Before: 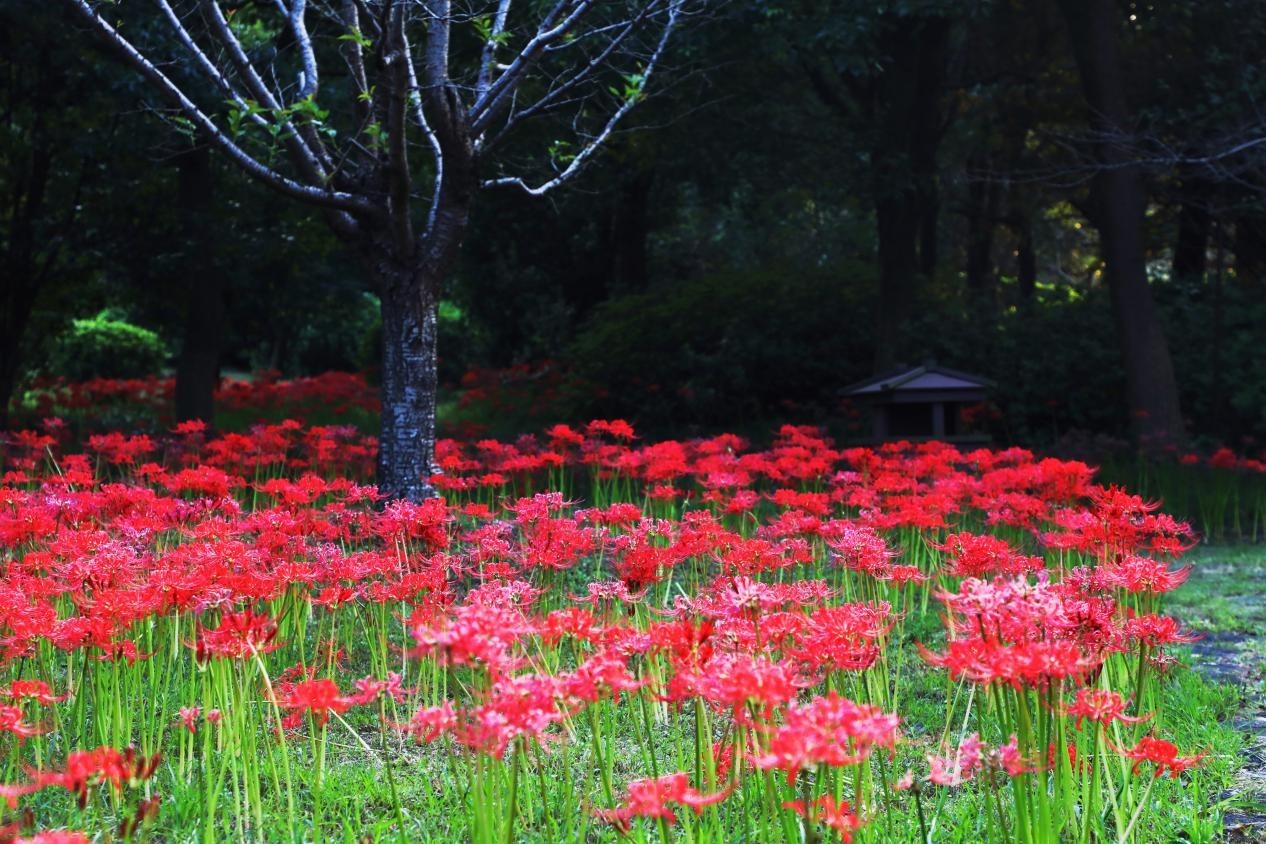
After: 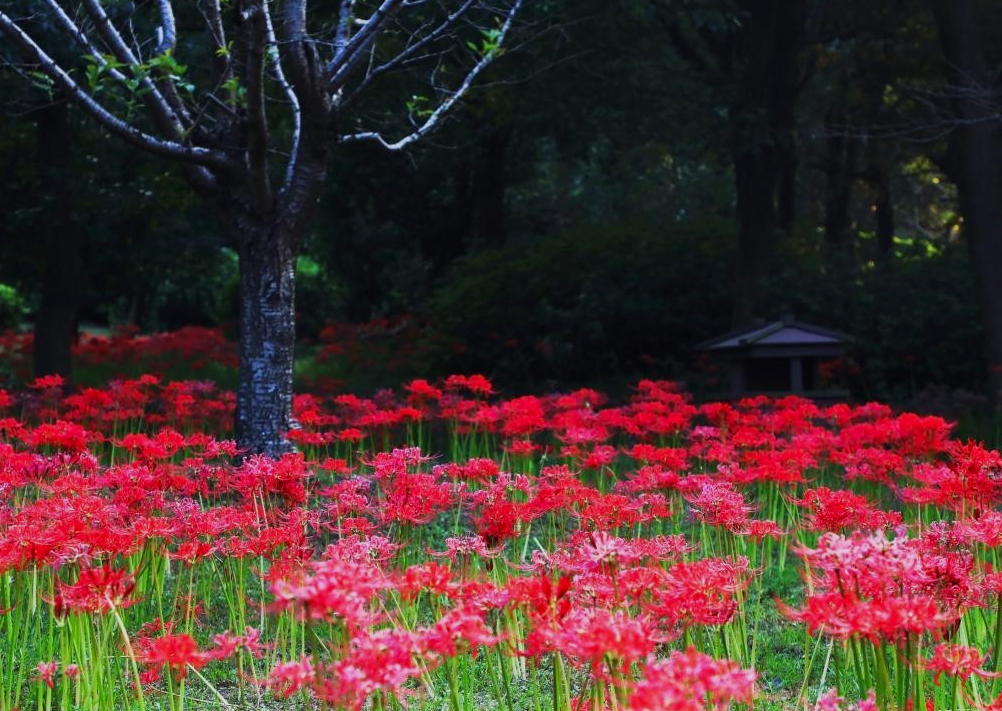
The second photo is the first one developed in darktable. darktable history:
crop: left 11.225%, top 5.381%, right 9.565%, bottom 10.314%
shadows and highlights: radius 121.13, shadows 21.4, white point adjustment -9.72, highlights -14.39, soften with gaussian
